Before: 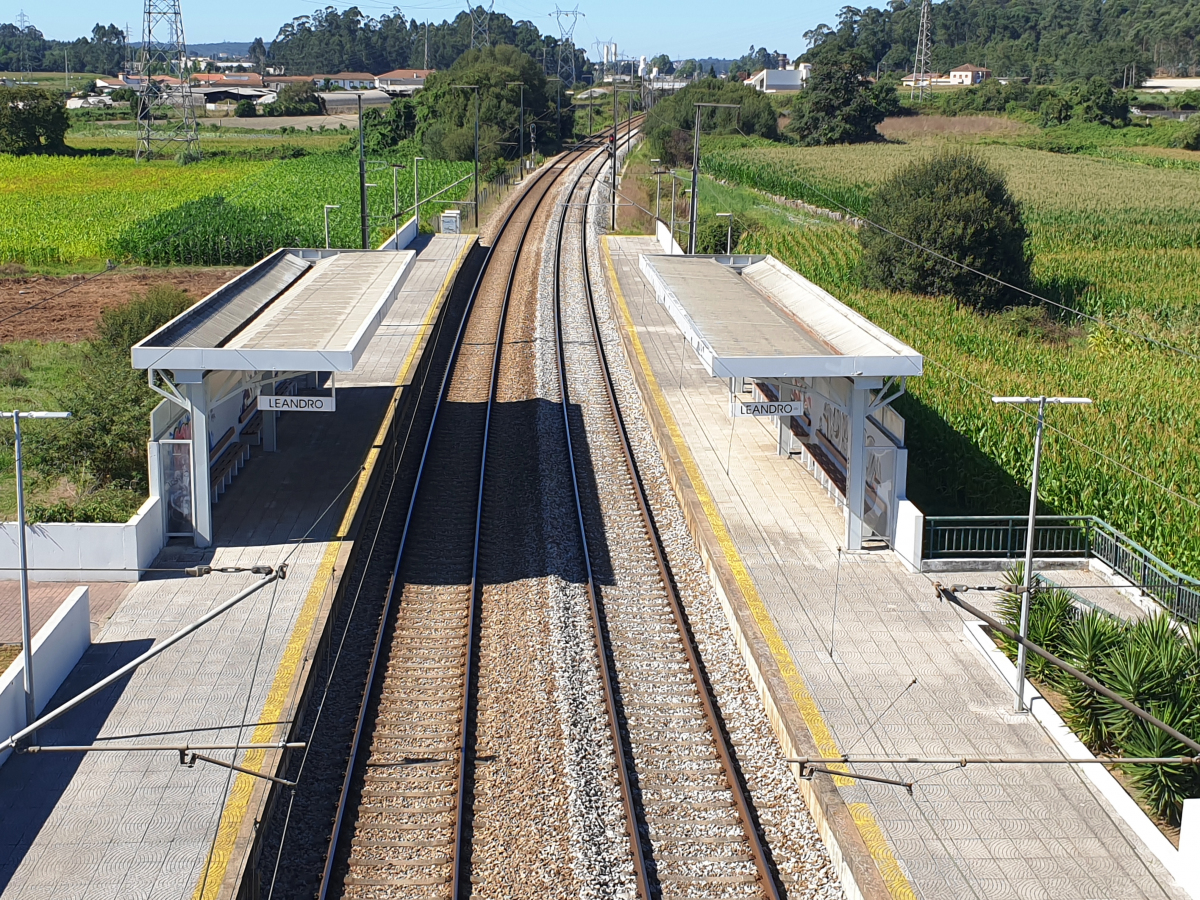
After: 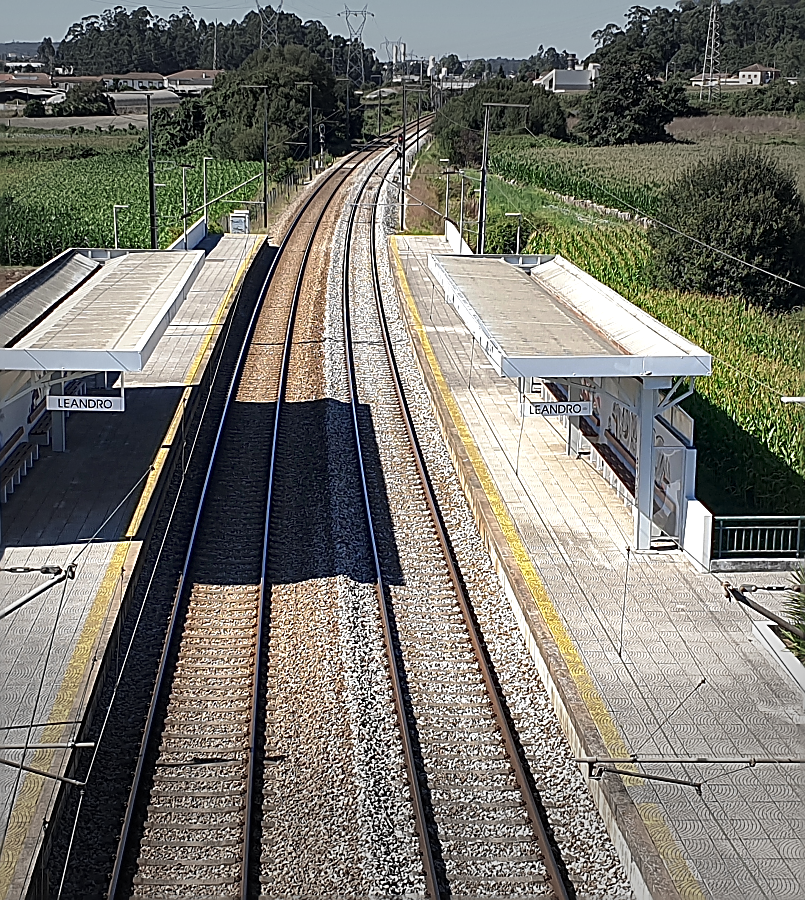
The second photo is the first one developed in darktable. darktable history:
sharpen: radius 1.669, amount 1.292
crop and rotate: left 17.632%, right 15.265%
local contrast: mode bilateral grid, contrast 25, coarseness 61, detail 152%, midtone range 0.2
vignetting: fall-off start 71.18%, width/height ratio 1.335
